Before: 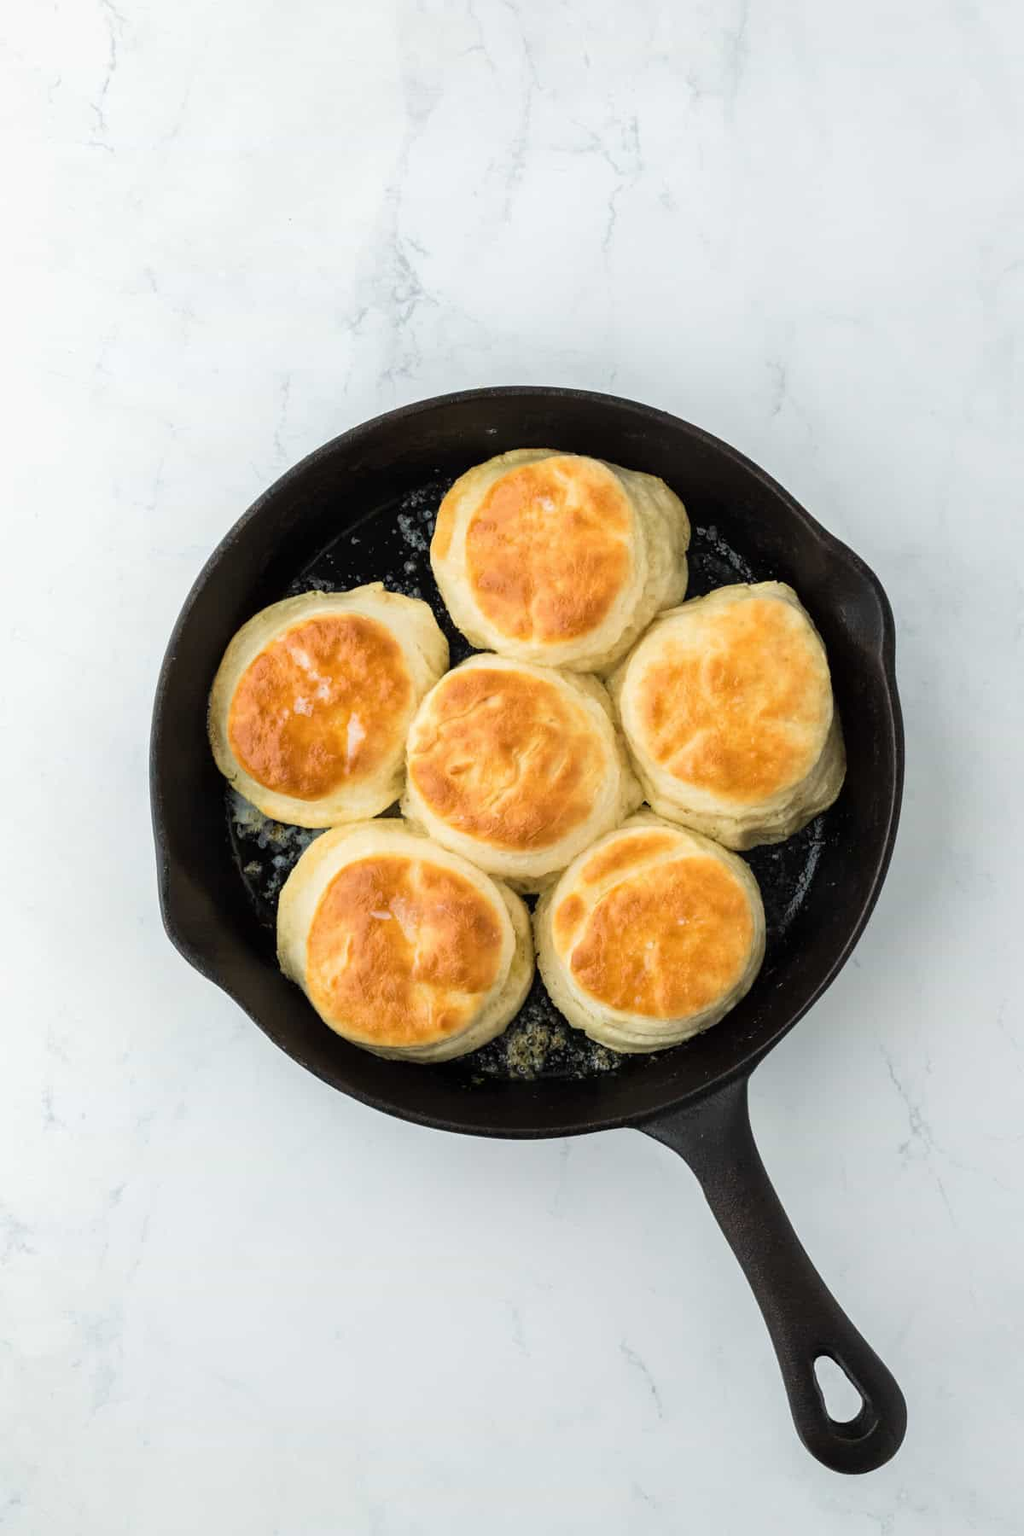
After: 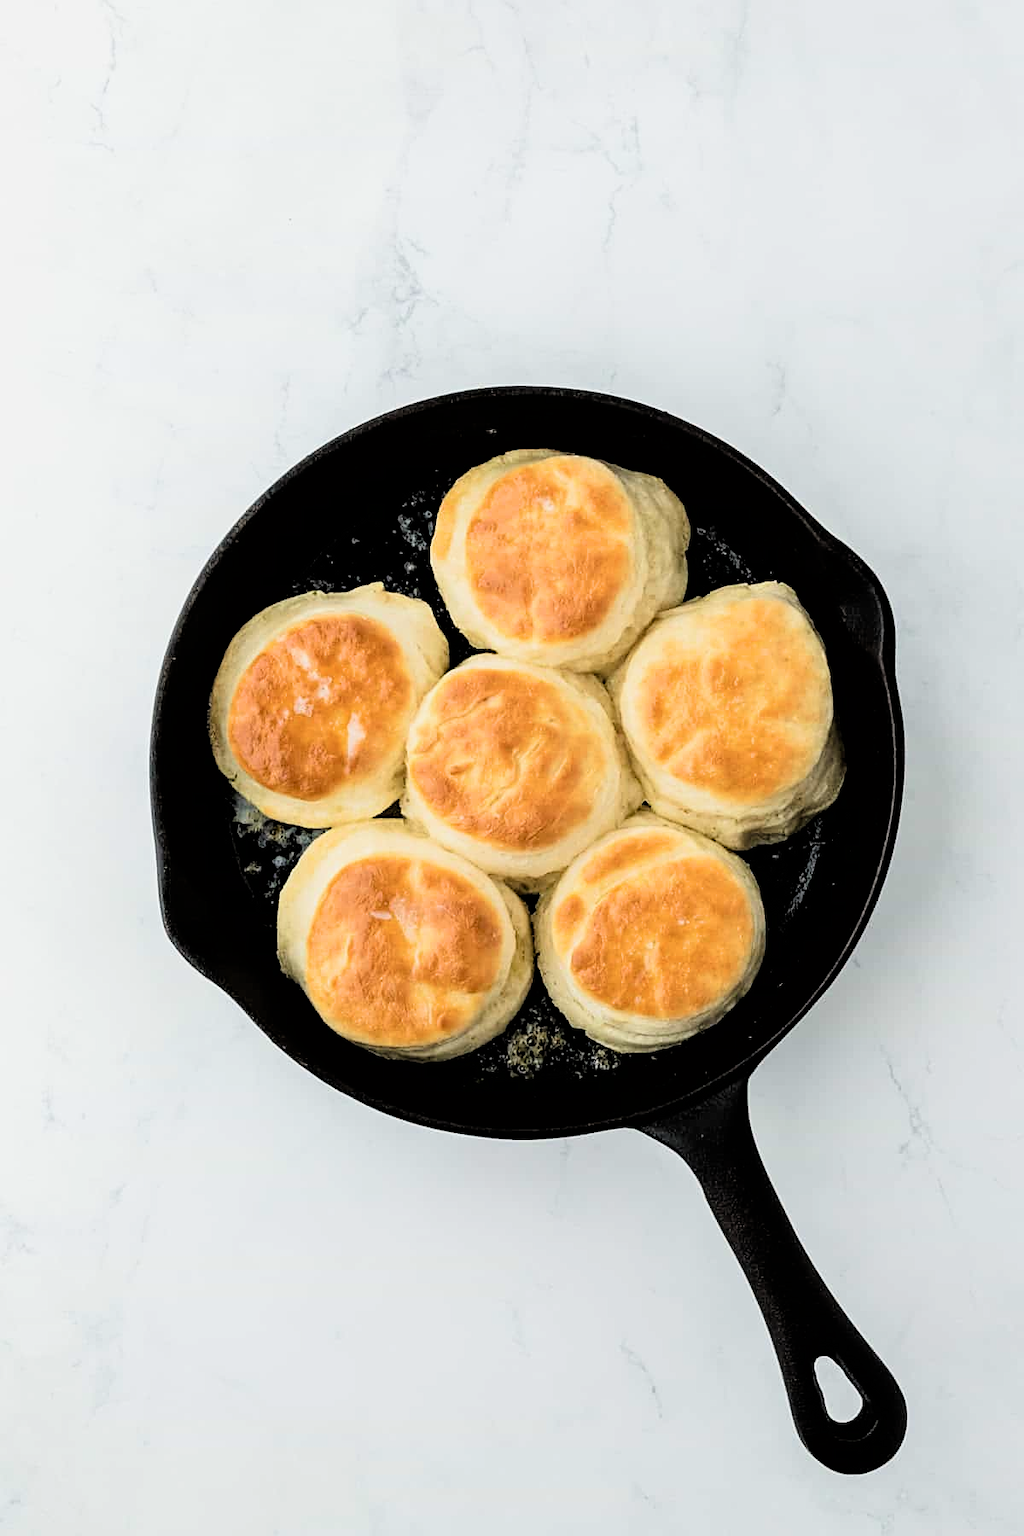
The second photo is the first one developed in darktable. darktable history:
sharpen: on, module defaults
filmic rgb: black relative exposure -4.02 EV, white relative exposure 3 EV, hardness 3, contrast 1.396
